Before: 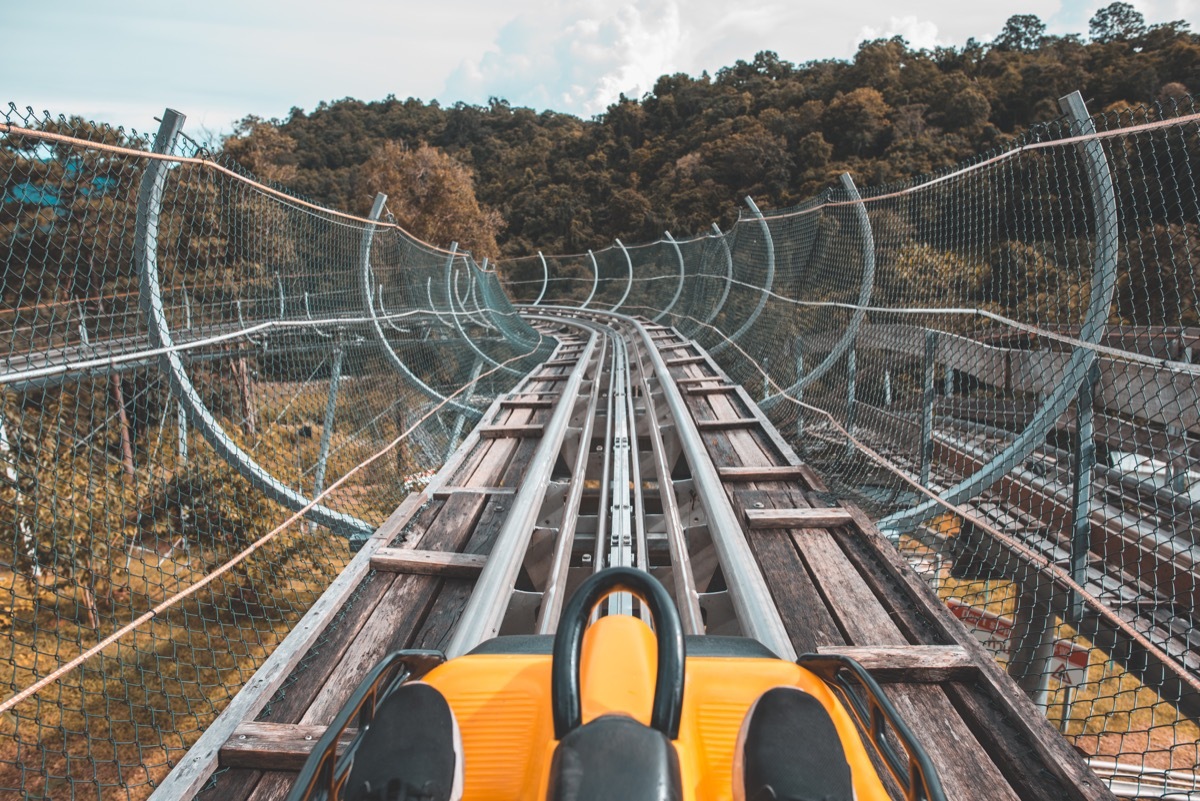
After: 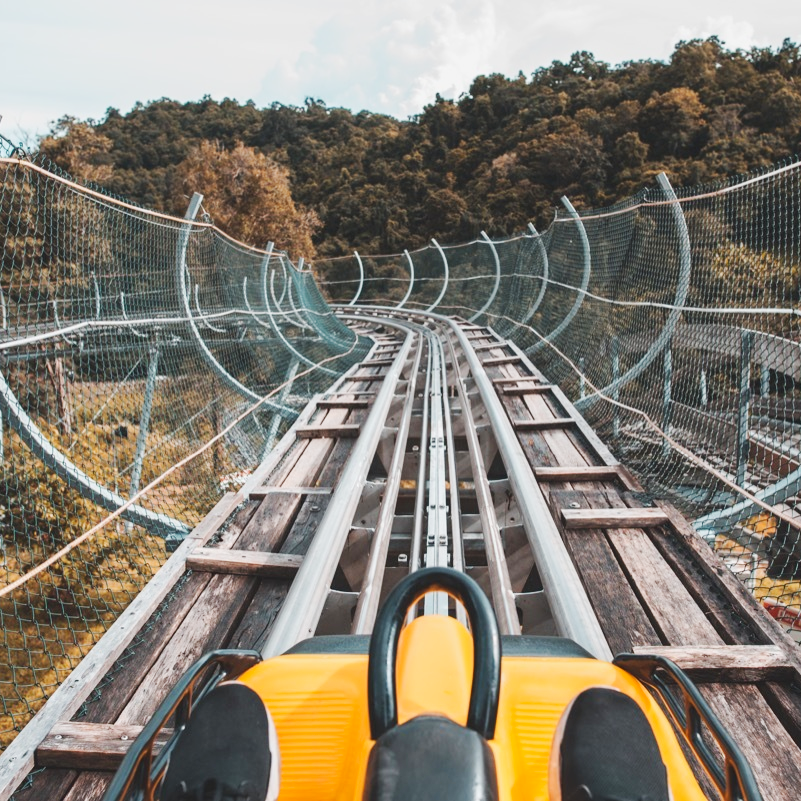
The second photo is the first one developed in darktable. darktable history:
tone curve: curves: ch0 [(0, 0) (0.078, 0.052) (0.236, 0.22) (0.427, 0.472) (0.508, 0.586) (0.654, 0.742) (0.793, 0.851) (0.994, 0.974)]; ch1 [(0, 0) (0.161, 0.092) (0.35, 0.33) (0.392, 0.392) (0.456, 0.456) (0.505, 0.502) (0.537, 0.518) (0.553, 0.534) (0.602, 0.579) (0.718, 0.718) (1, 1)]; ch2 [(0, 0) (0.346, 0.362) (0.411, 0.412) (0.502, 0.502) (0.531, 0.521) (0.586, 0.59) (0.621, 0.604) (1, 1)], preserve colors none
crop and rotate: left 15.36%, right 17.855%
